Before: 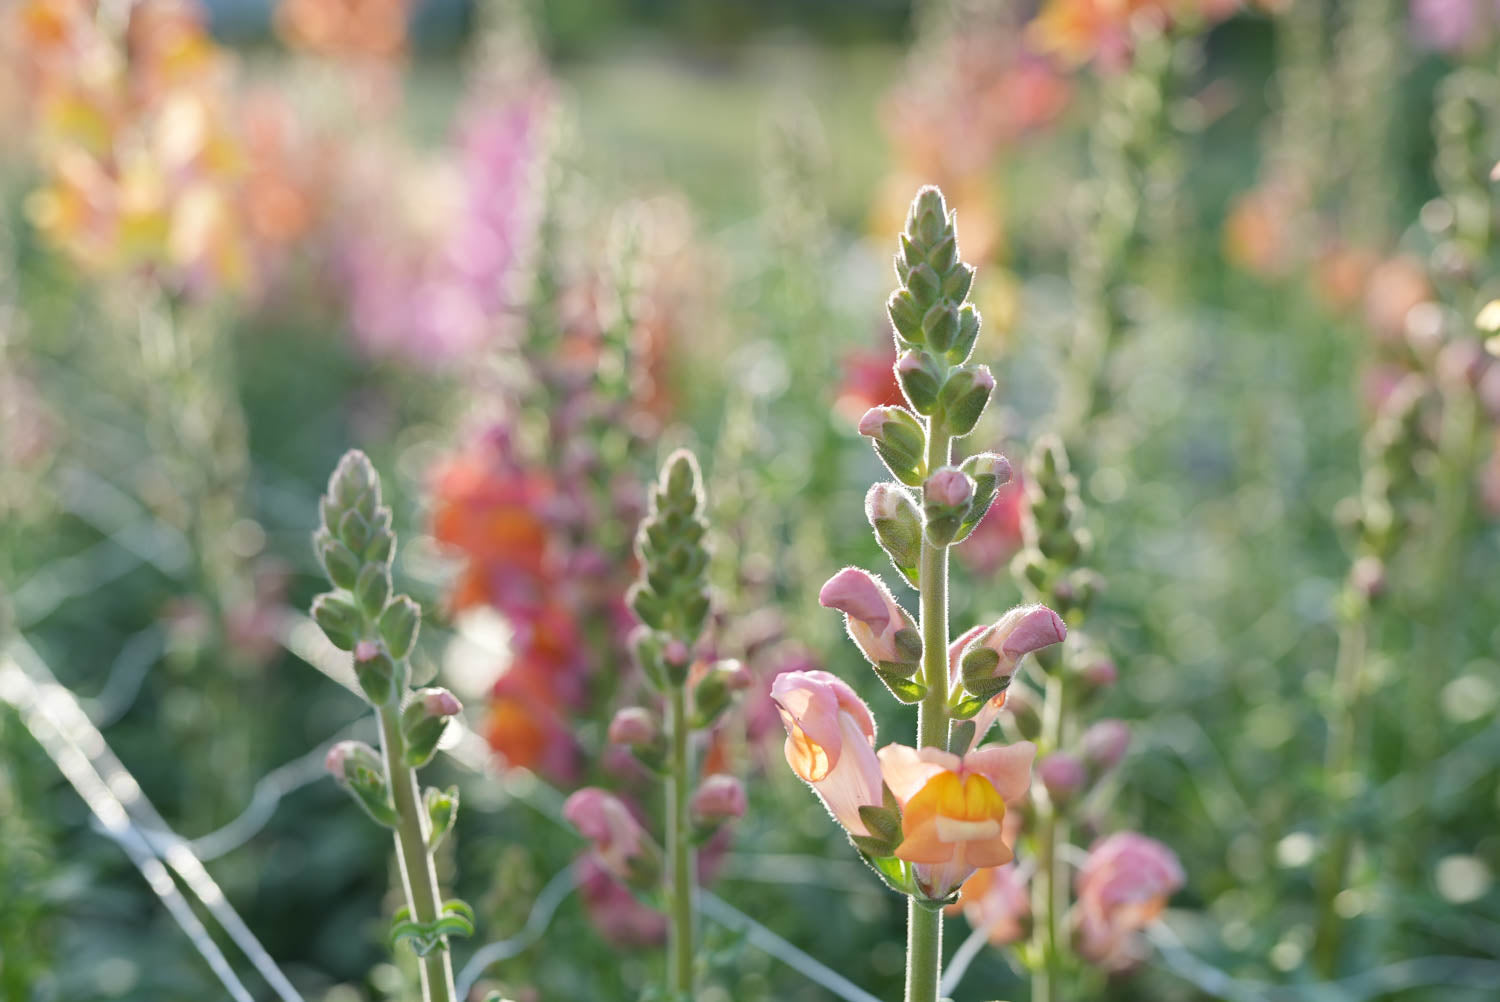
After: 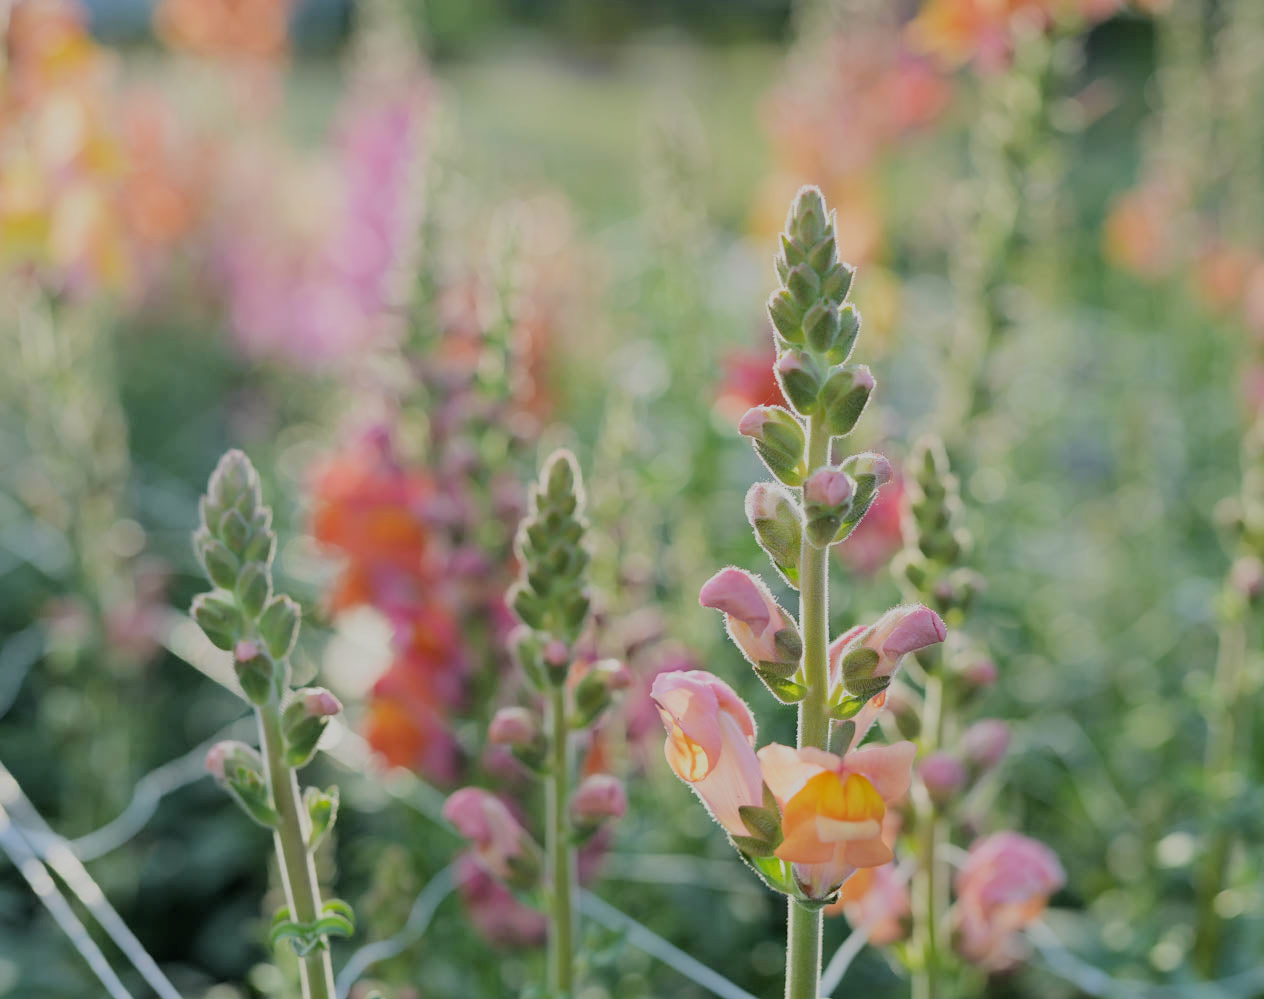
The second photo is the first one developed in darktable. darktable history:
crop: left 8.026%, right 7.374%
filmic rgb: black relative exposure -6.15 EV, white relative exposure 6.96 EV, hardness 2.23, color science v6 (2022)
